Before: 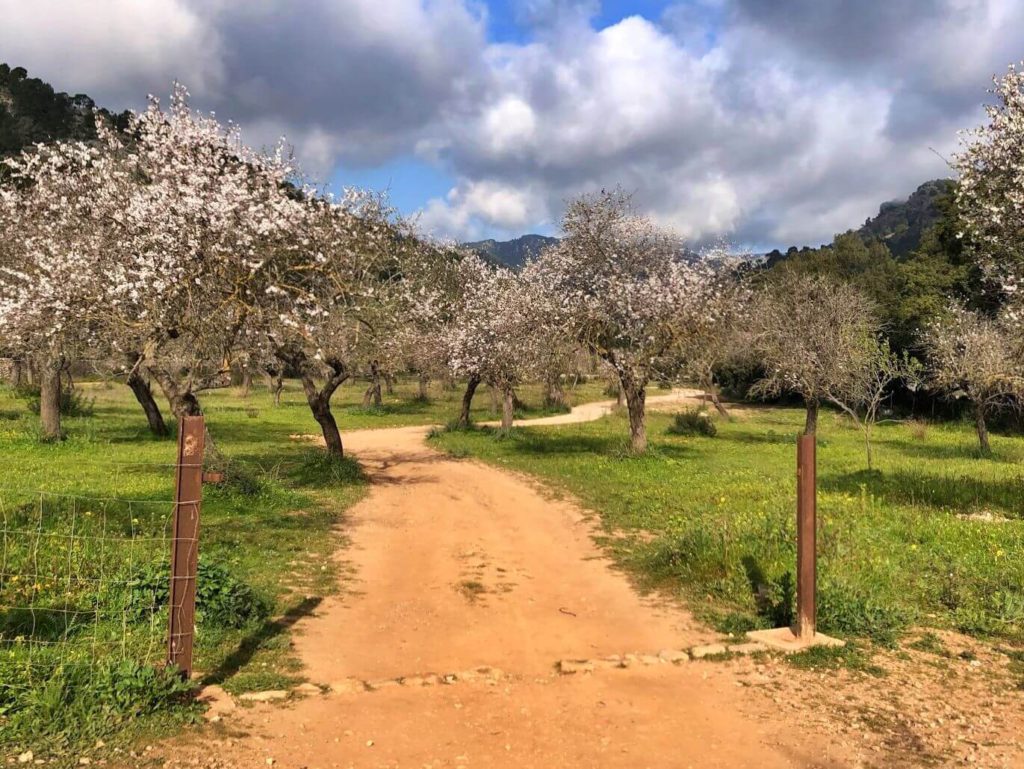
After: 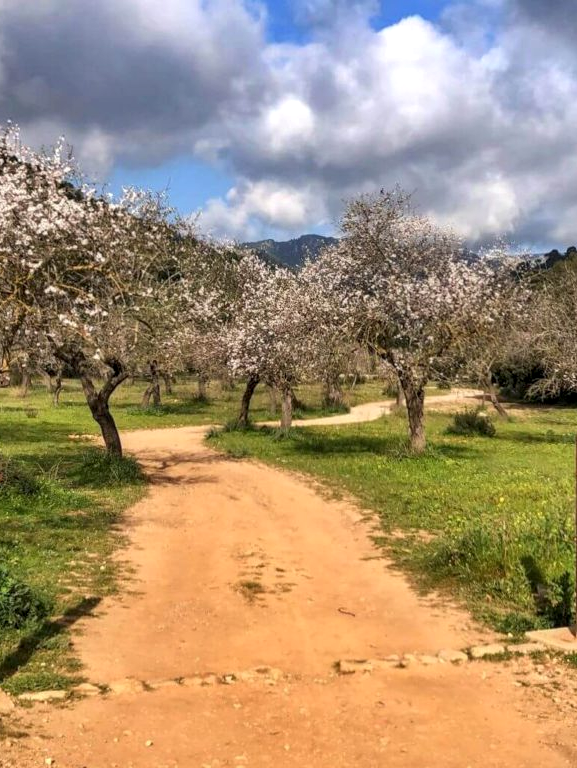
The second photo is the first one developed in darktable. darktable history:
local contrast: on, module defaults
crop: left 21.663%, right 21.968%, bottom 0.01%
